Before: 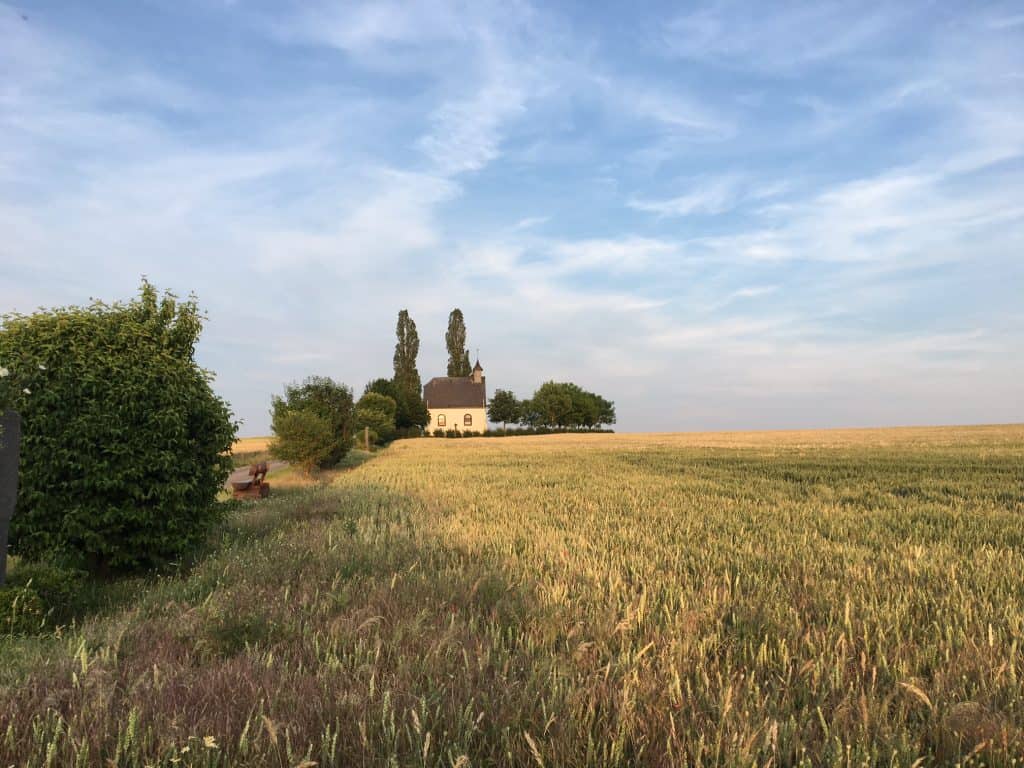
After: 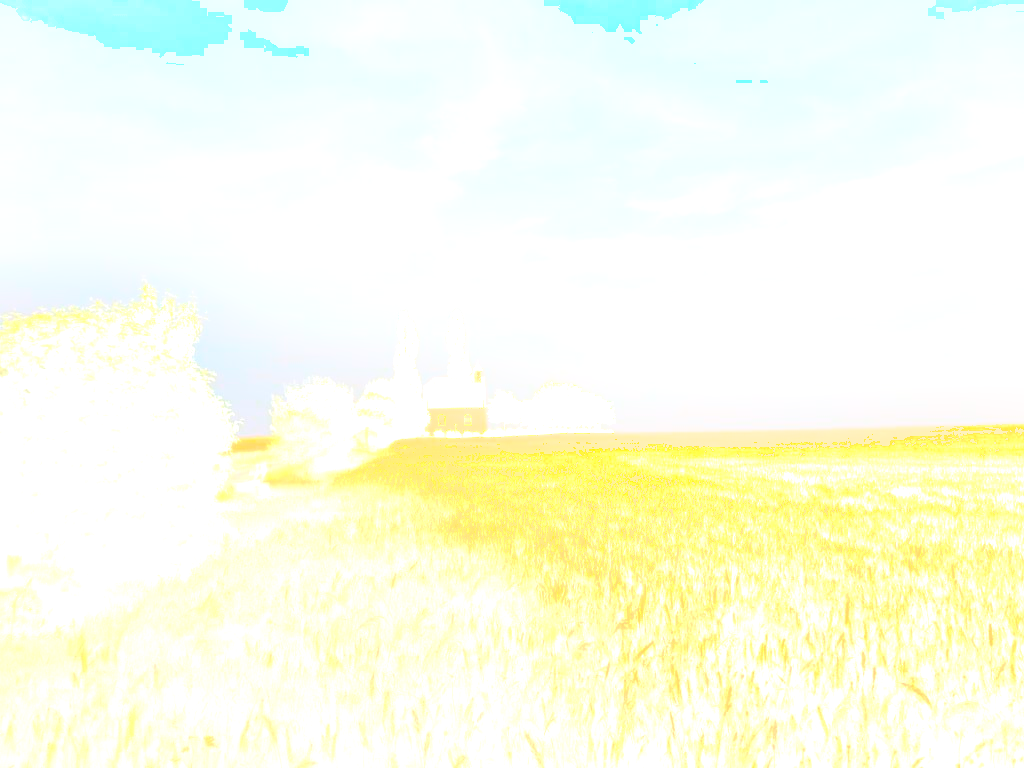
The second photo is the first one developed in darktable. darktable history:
bloom: size 85%, threshold 5%, strength 85%
contrast brightness saturation: contrast 0.08, saturation 0.2
tone equalizer: on, module defaults
local contrast: mode bilateral grid, contrast 25, coarseness 47, detail 151%, midtone range 0.2
exposure: black level correction 0, exposure 1.388 EV, compensate exposure bias true, compensate highlight preservation false
shadows and highlights: soften with gaussian
contrast equalizer: octaves 7, y [[0.6 ×6], [0.55 ×6], [0 ×6], [0 ×6], [0 ×6]], mix -0.2
